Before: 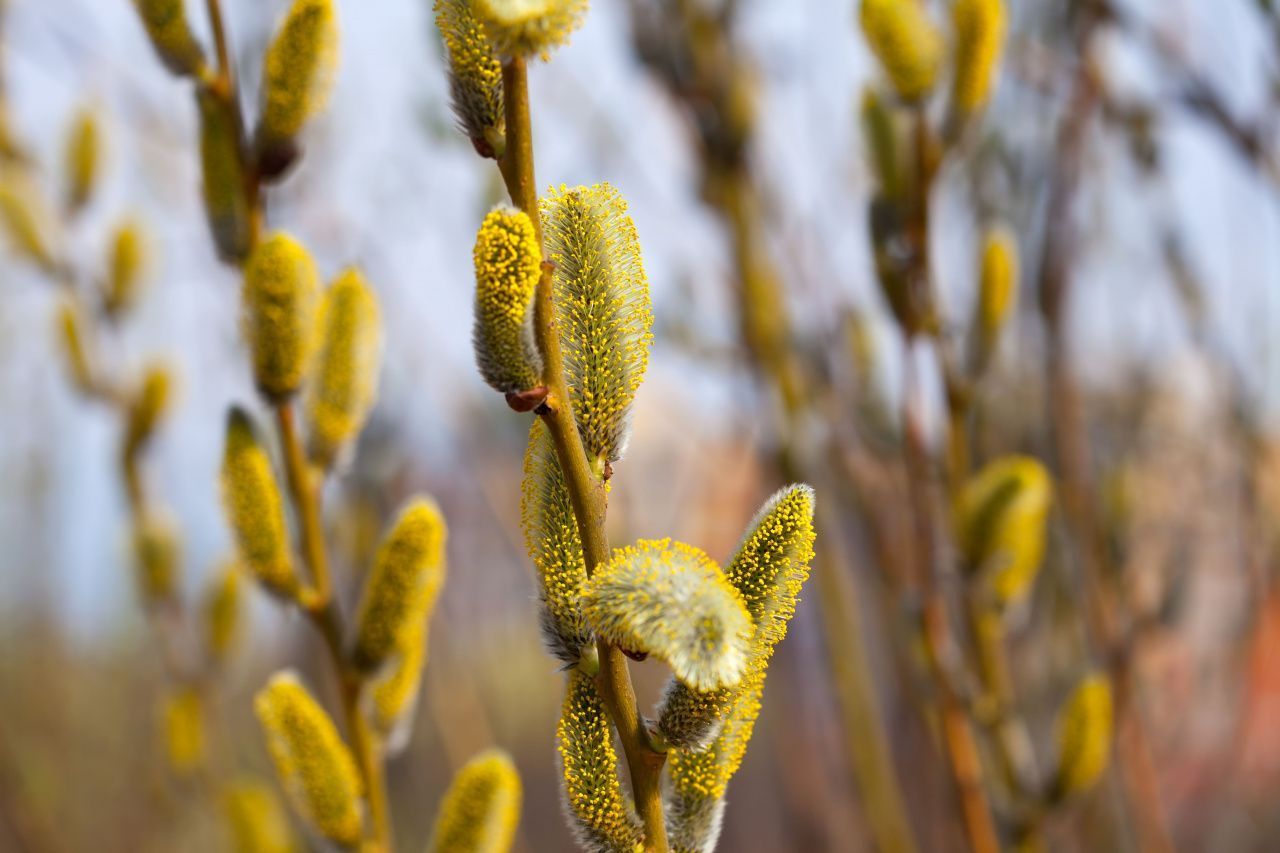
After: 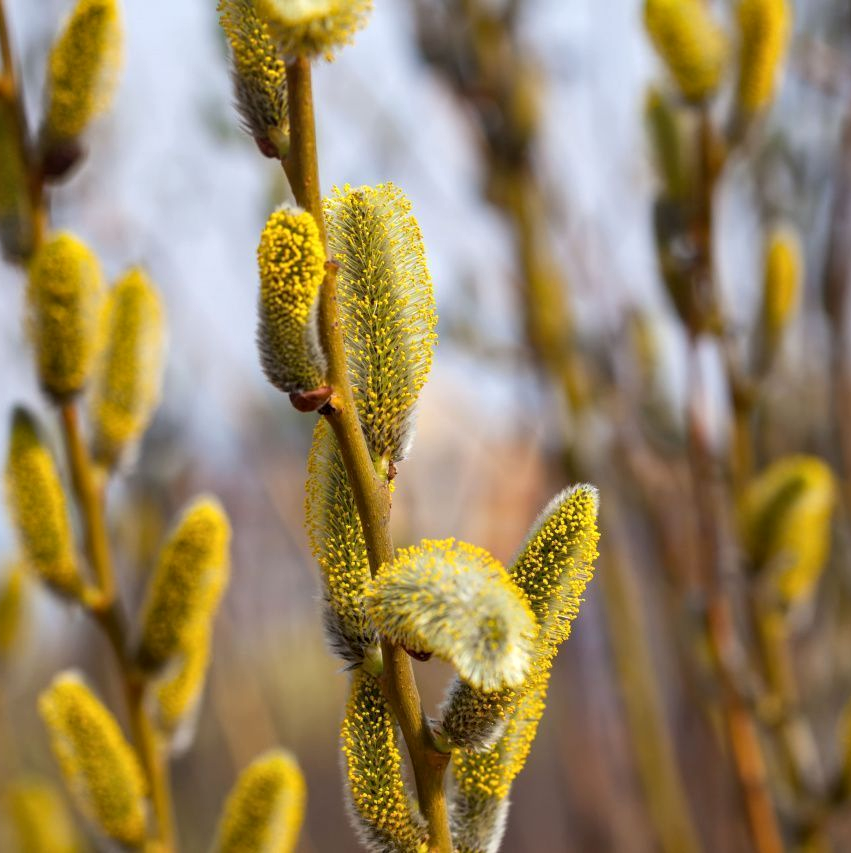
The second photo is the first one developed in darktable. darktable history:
local contrast: detail 117%
crop: left 16.899%, right 16.556%
